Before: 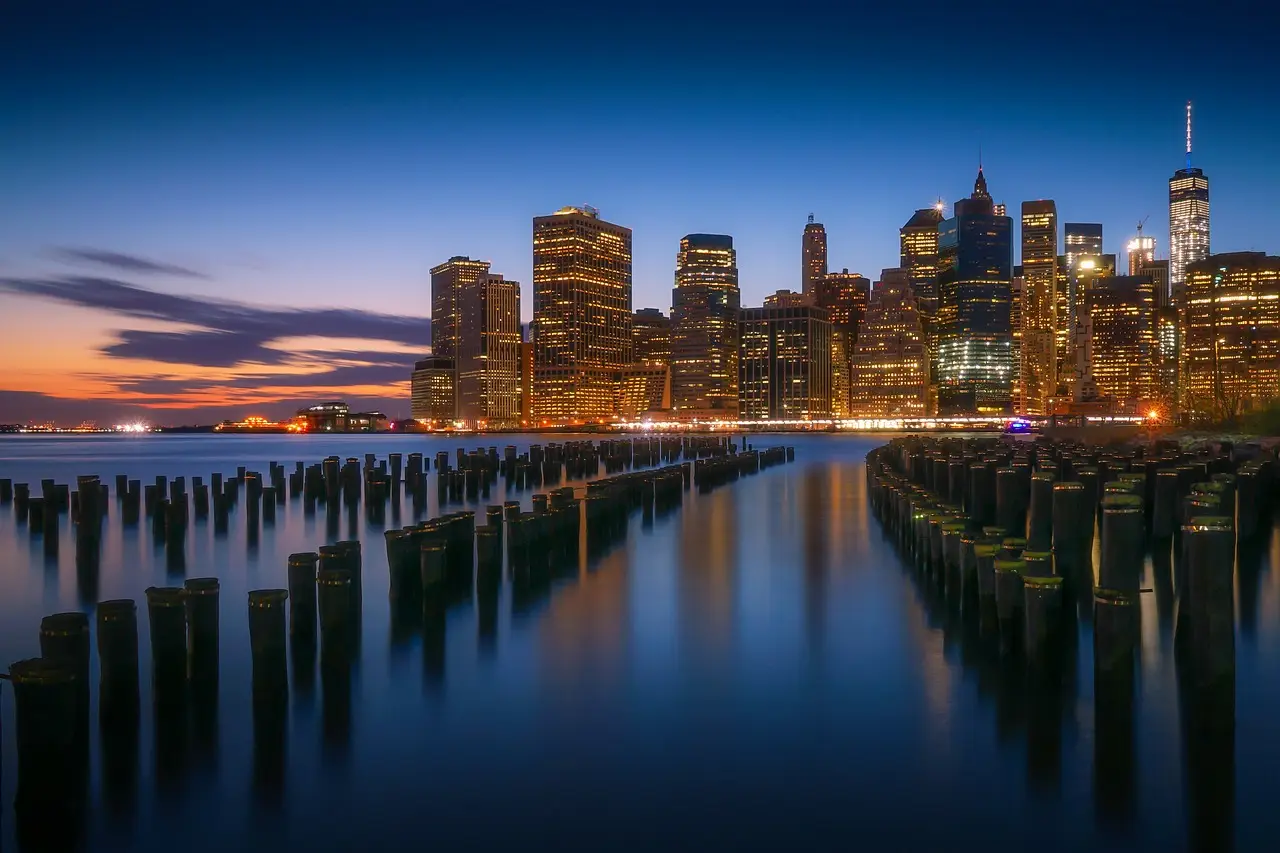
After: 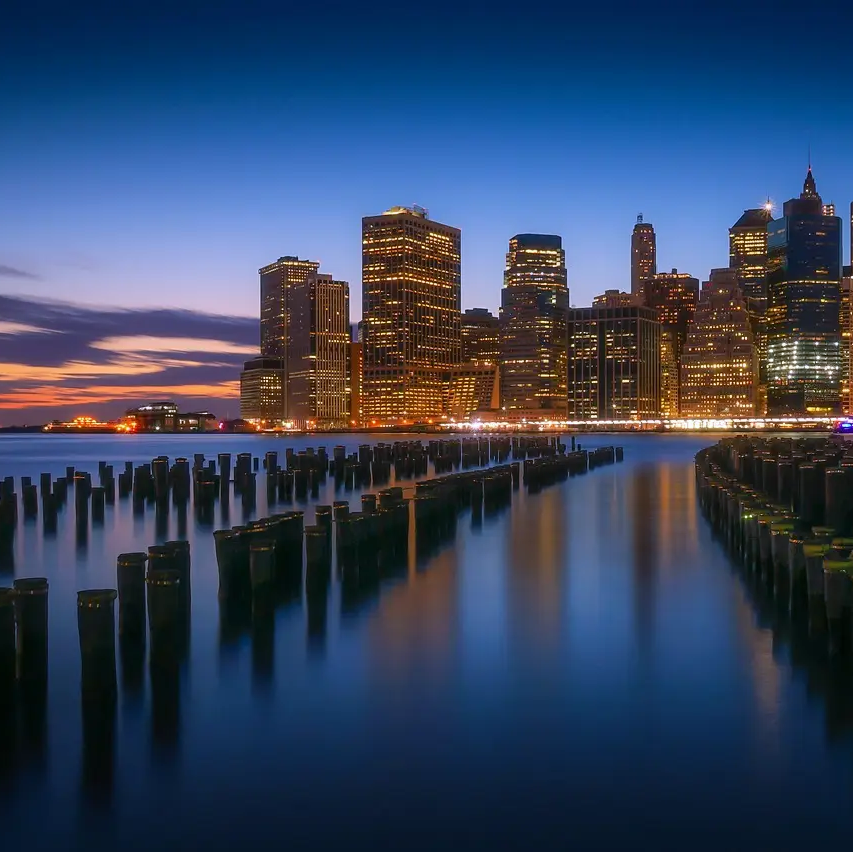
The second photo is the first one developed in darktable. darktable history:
white balance: red 0.984, blue 1.059
crop and rotate: left 13.409%, right 19.924%
